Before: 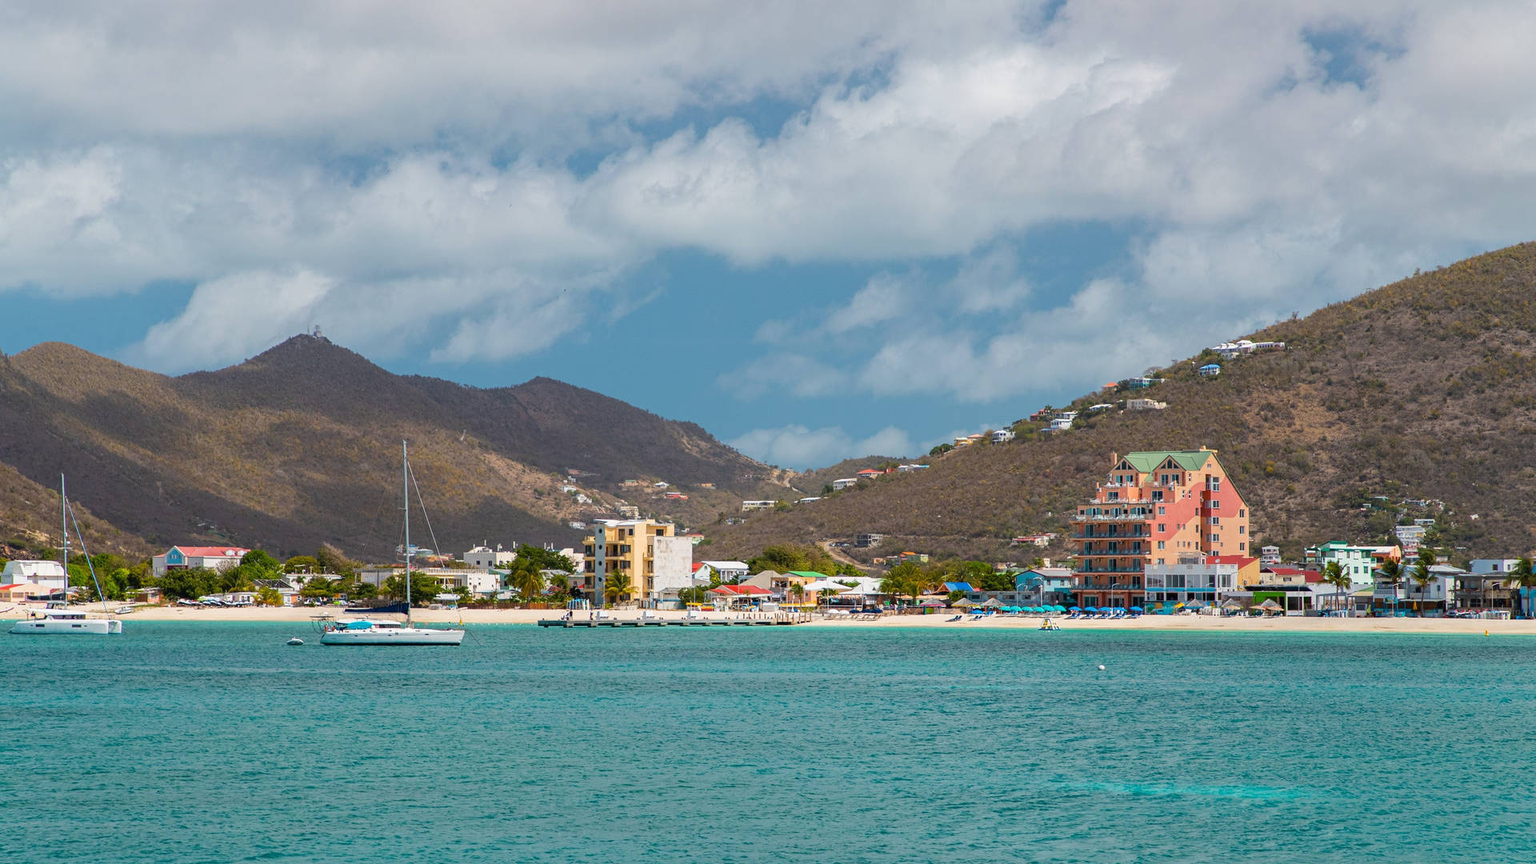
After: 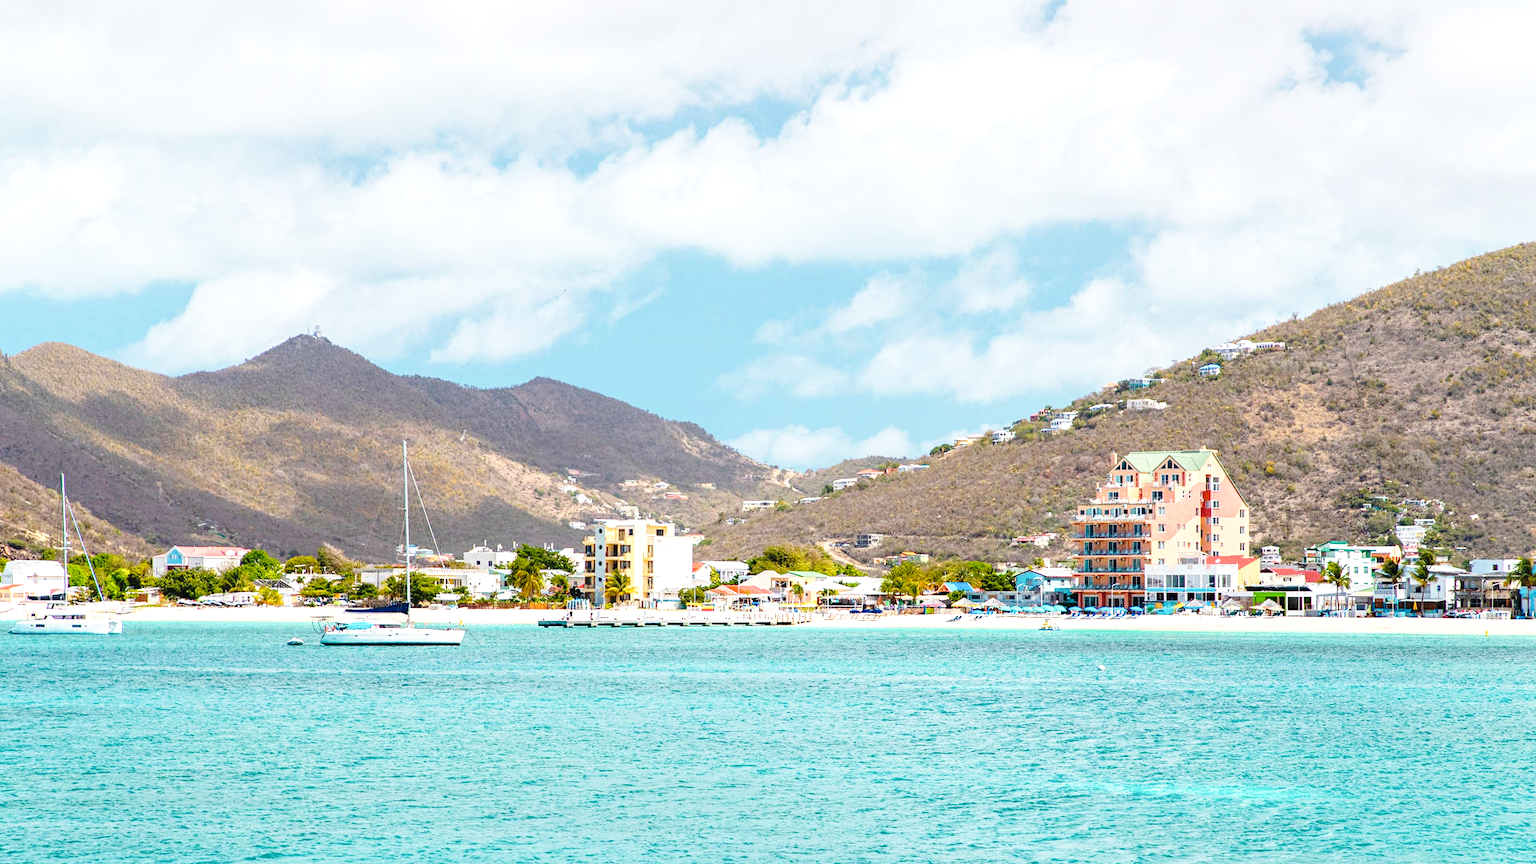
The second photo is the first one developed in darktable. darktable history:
exposure: exposure 0.606 EV, compensate highlight preservation false
local contrast: highlights 101%, shadows 98%, detail 119%, midtone range 0.2
base curve: curves: ch0 [(0, 0) (0.032, 0.037) (0.105, 0.228) (0.435, 0.76) (0.856, 0.983) (1, 1)], preserve colors none
